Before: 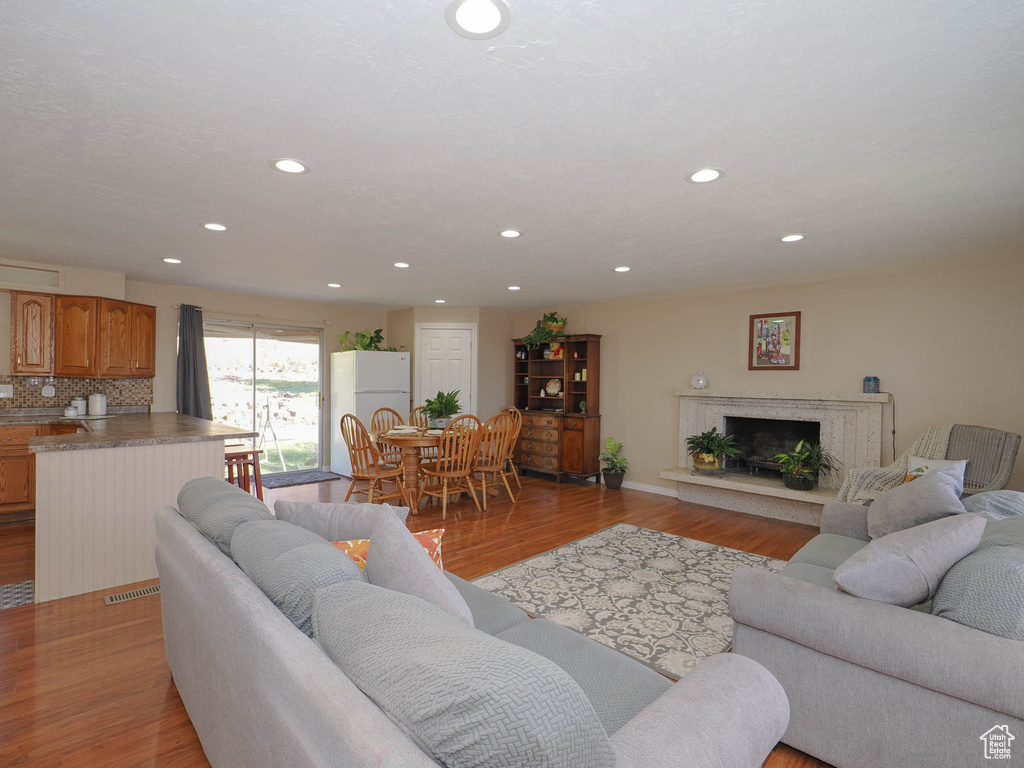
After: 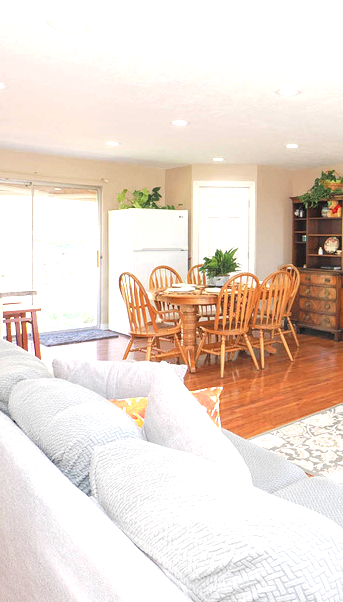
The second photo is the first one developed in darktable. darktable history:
crop and rotate: left 21.77%, top 18.528%, right 44.676%, bottom 2.997%
exposure: black level correction 0, exposure 1.45 EV, compensate exposure bias true, compensate highlight preservation false
